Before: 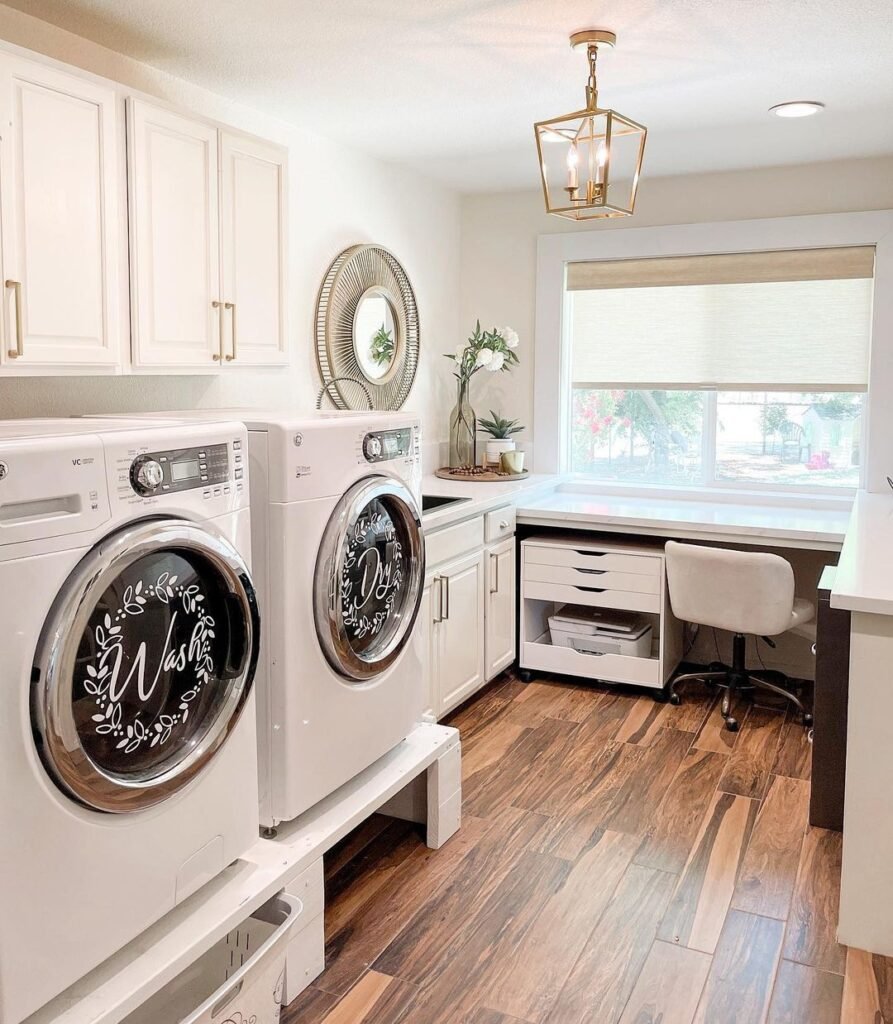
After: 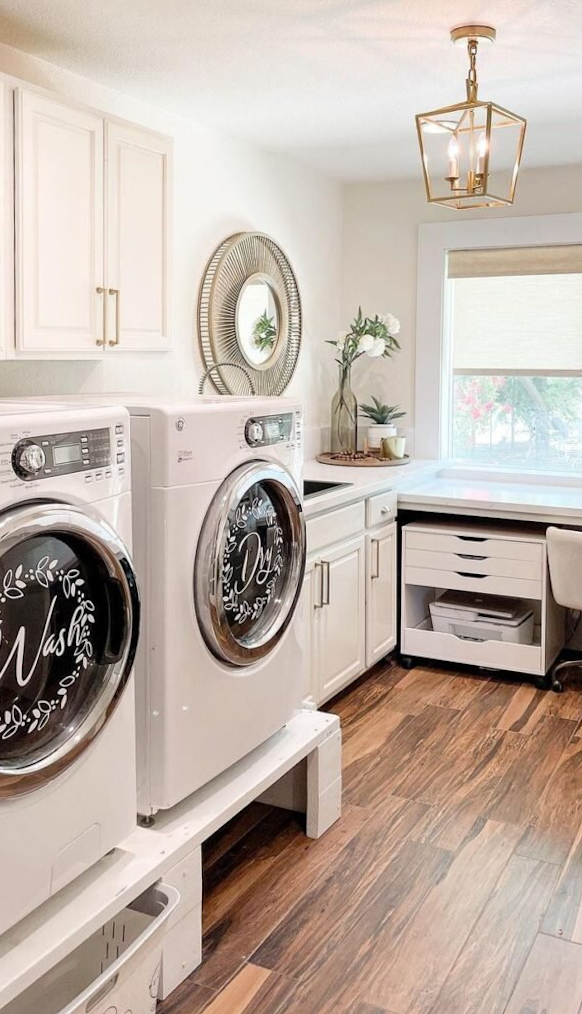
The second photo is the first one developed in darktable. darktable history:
crop and rotate: left 12.648%, right 20.685%
color zones: curves: ch0 [(0, 0.5) (0.143, 0.5) (0.286, 0.5) (0.429, 0.5) (0.571, 0.5) (0.714, 0.476) (0.857, 0.5) (1, 0.5)]; ch2 [(0, 0.5) (0.143, 0.5) (0.286, 0.5) (0.429, 0.5) (0.571, 0.5) (0.714, 0.487) (0.857, 0.5) (1, 0.5)]
rotate and perspective: rotation 0.226°, lens shift (vertical) -0.042, crop left 0.023, crop right 0.982, crop top 0.006, crop bottom 0.994
